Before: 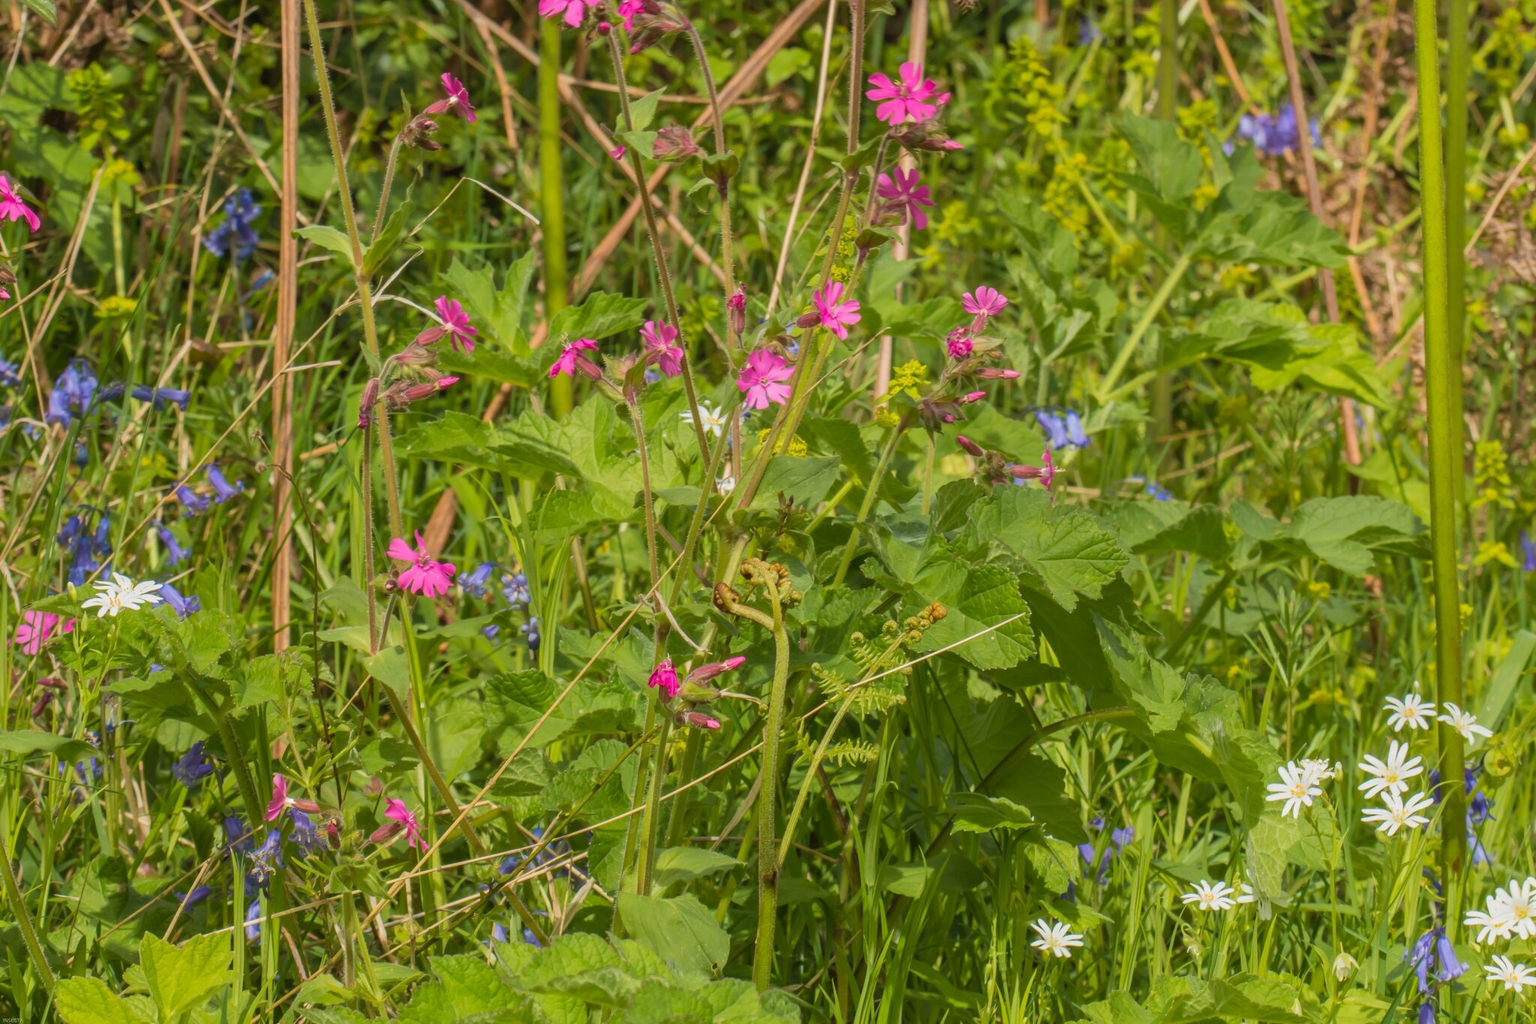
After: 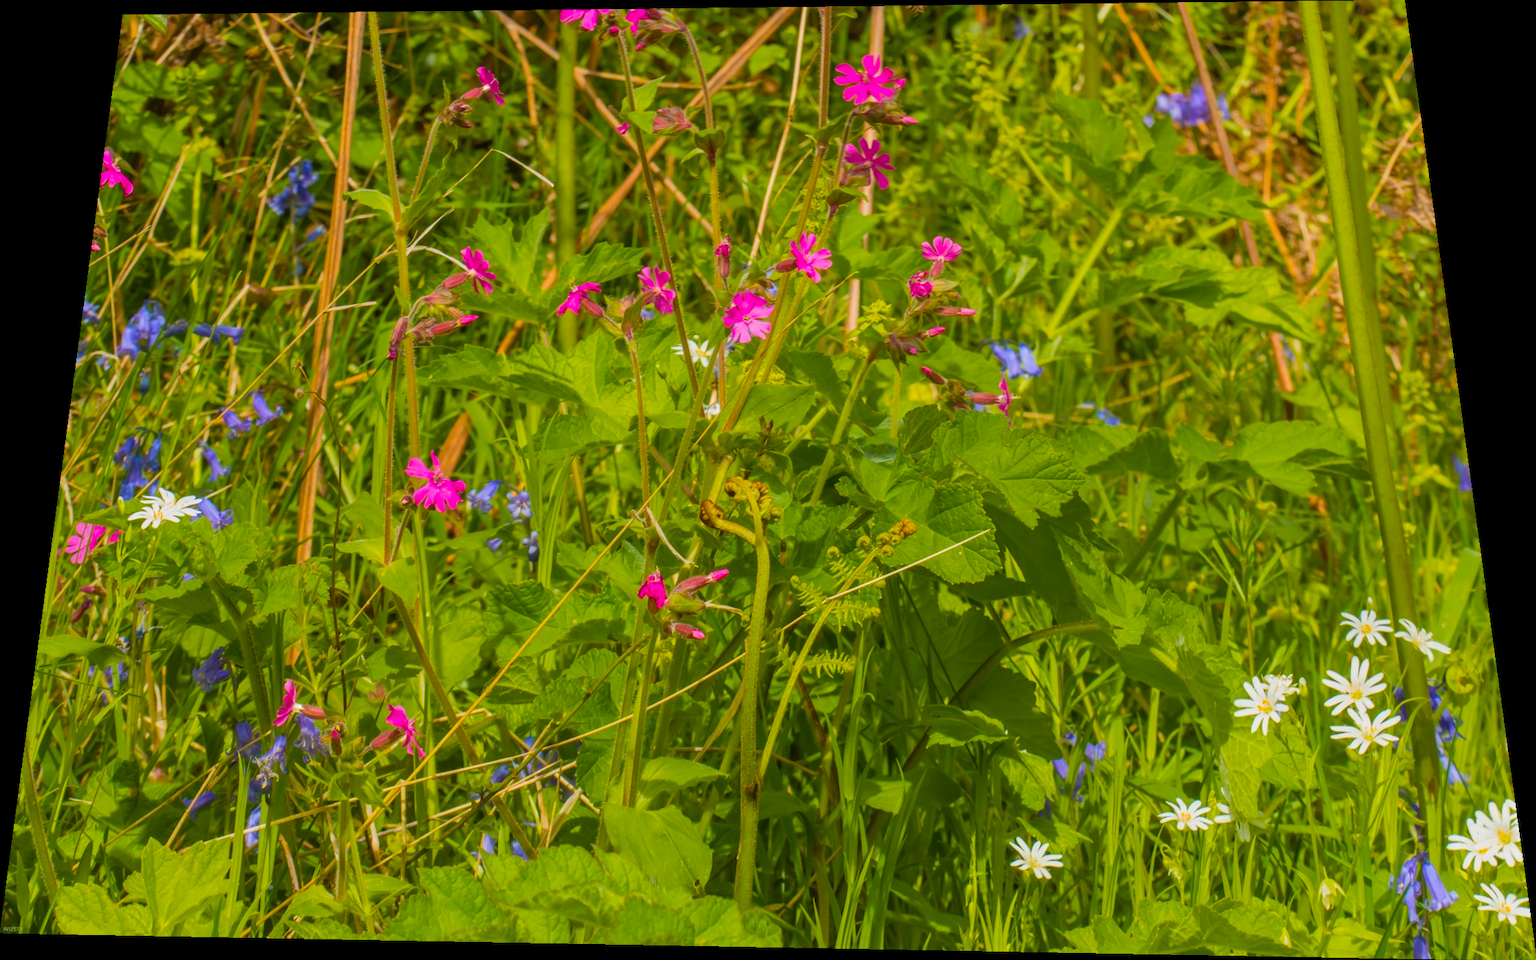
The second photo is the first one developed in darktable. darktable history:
rotate and perspective: rotation 0.128°, lens shift (vertical) -0.181, lens shift (horizontal) -0.044, shear 0.001, automatic cropping off
color balance rgb: linear chroma grading › global chroma 15%, perceptual saturation grading › global saturation 30%
